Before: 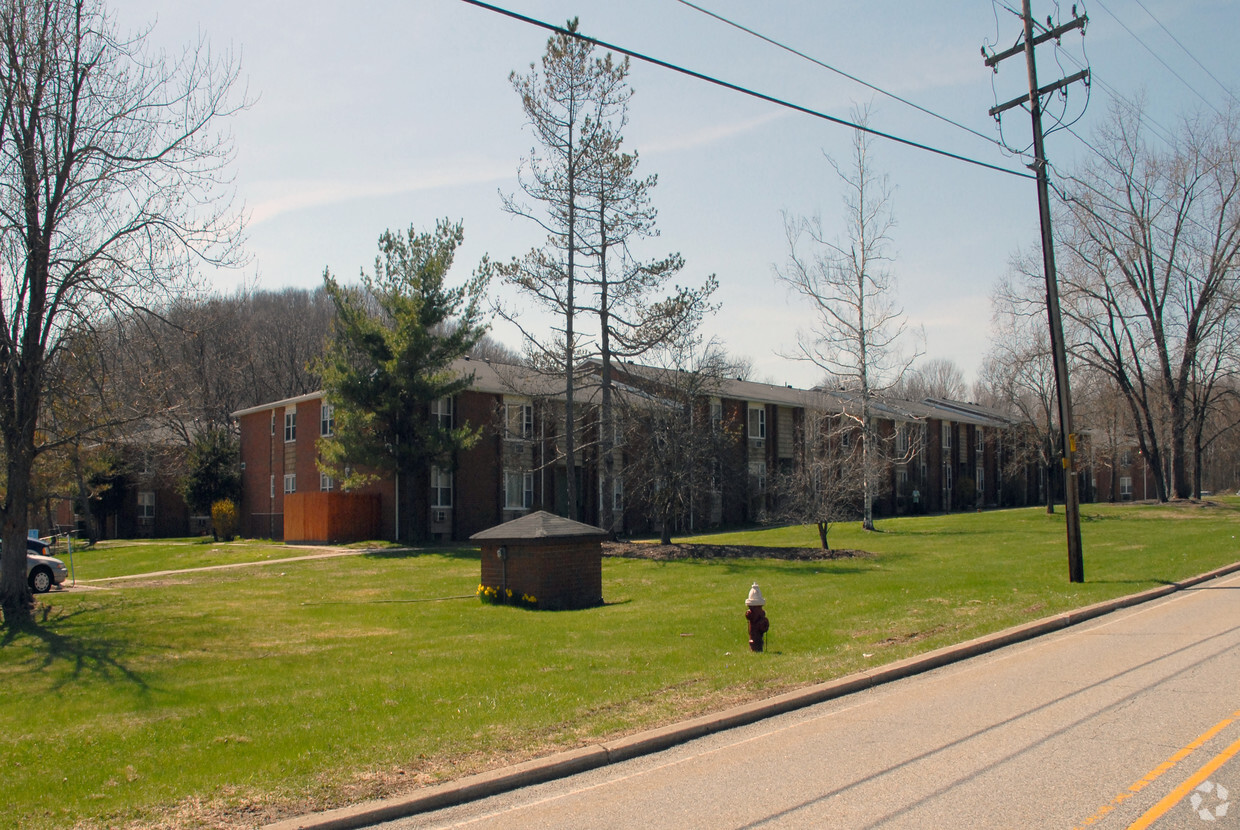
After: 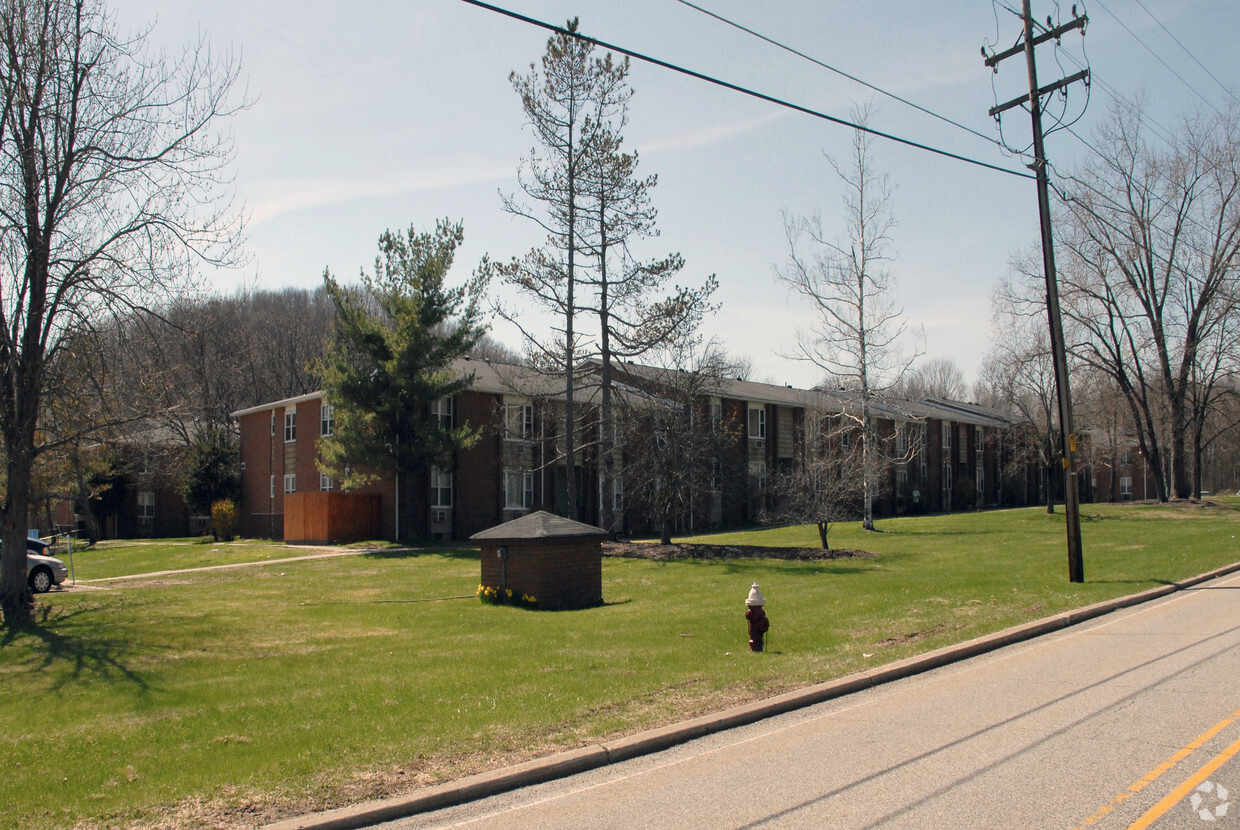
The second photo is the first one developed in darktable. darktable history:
contrast brightness saturation: contrast 0.112, saturation -0.163
shadows and highlights: shadows 29.77, highlights -30.3, low approximation 0.01, soften with gaussian
